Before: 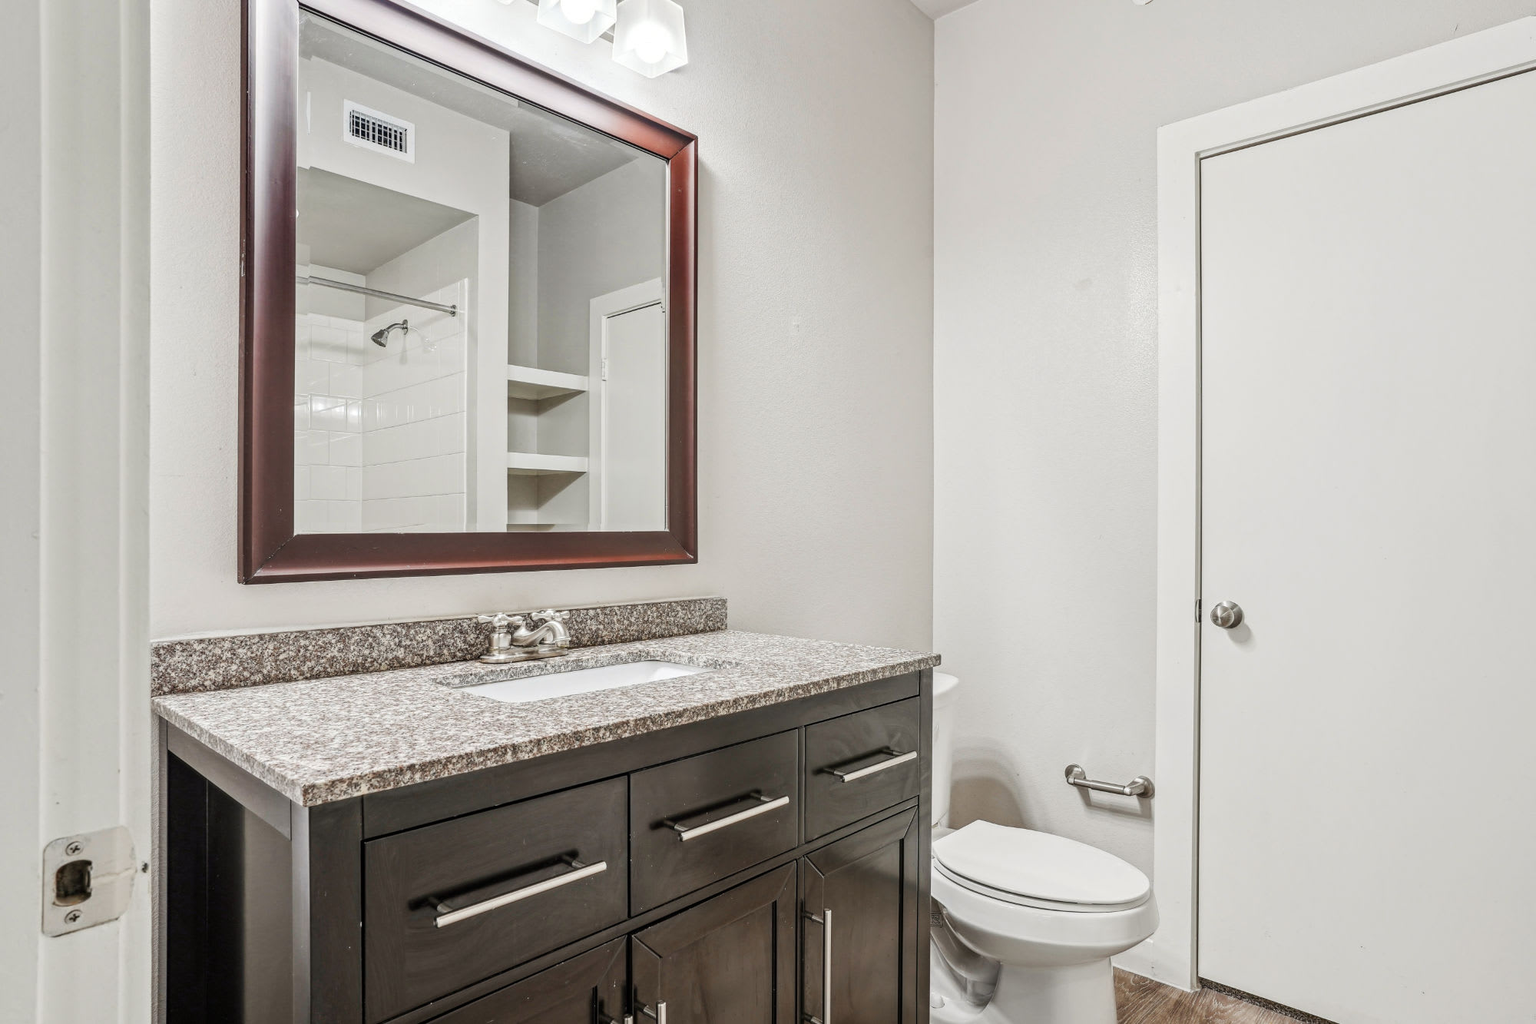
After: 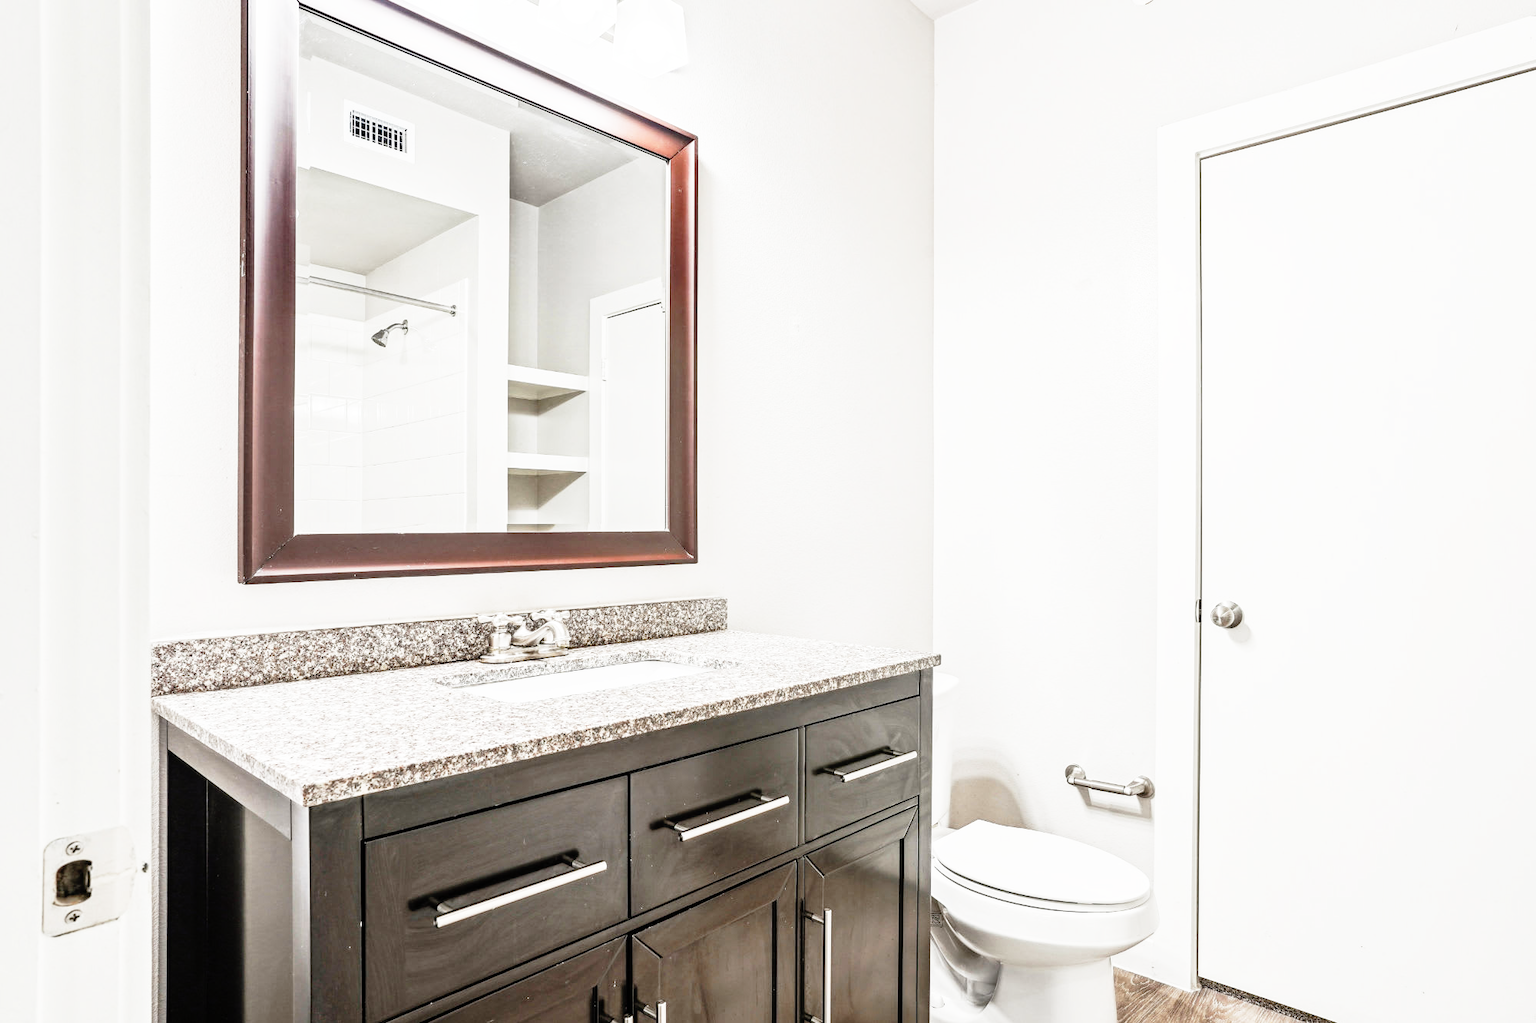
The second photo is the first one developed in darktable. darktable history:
base curve: curves: ch0 [(0, 0) (0.012, 0.01) (0.073, 0.168) (0.31, 0.711) (0.645, 0.957) (1, 1)], preserve colors none
color correction: saturation 0.8
tone equalizer: on, module defaults
